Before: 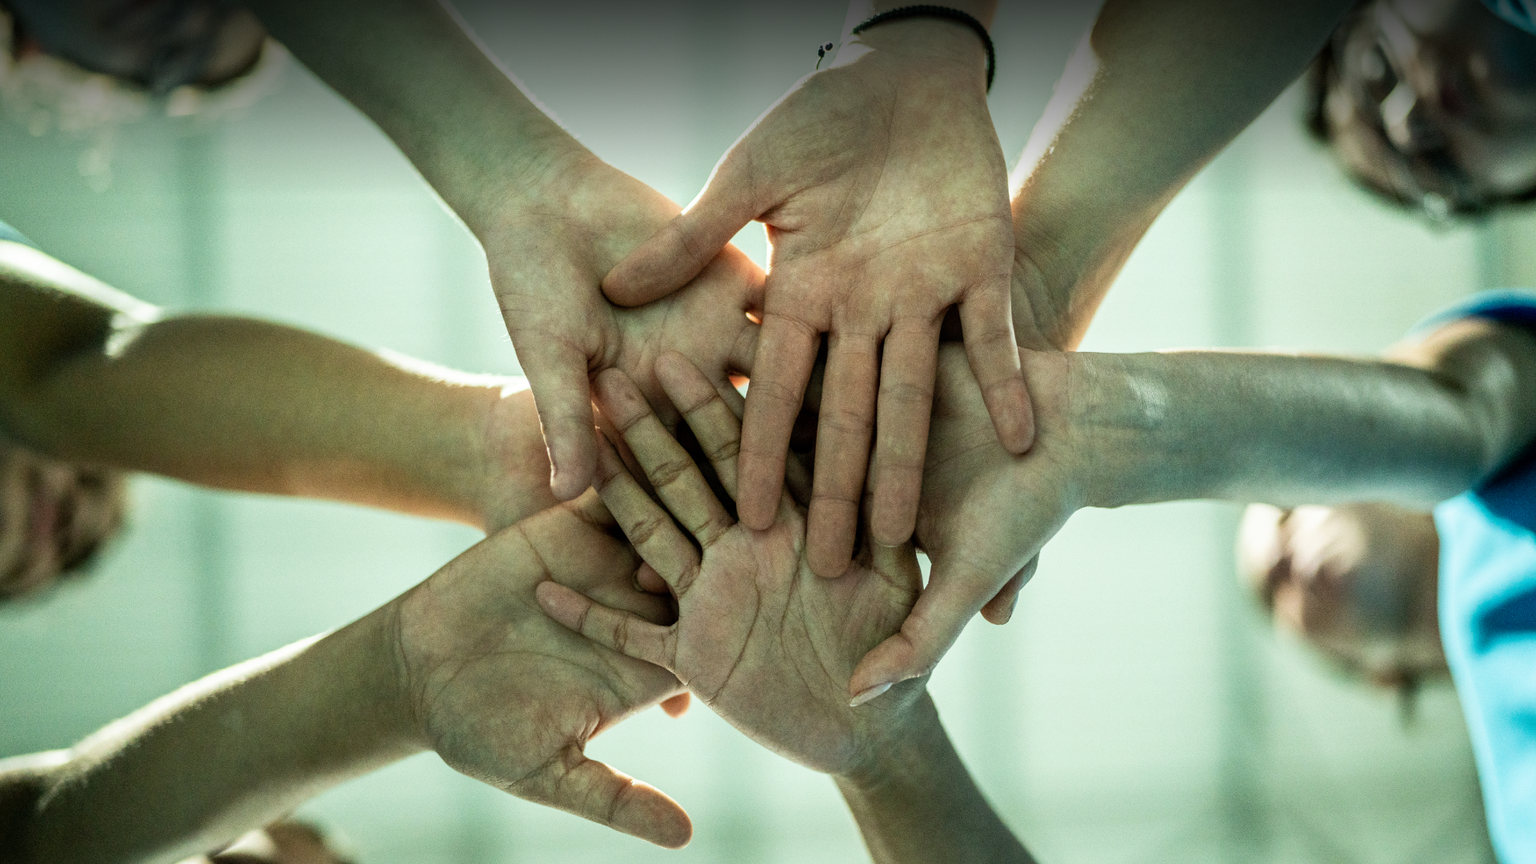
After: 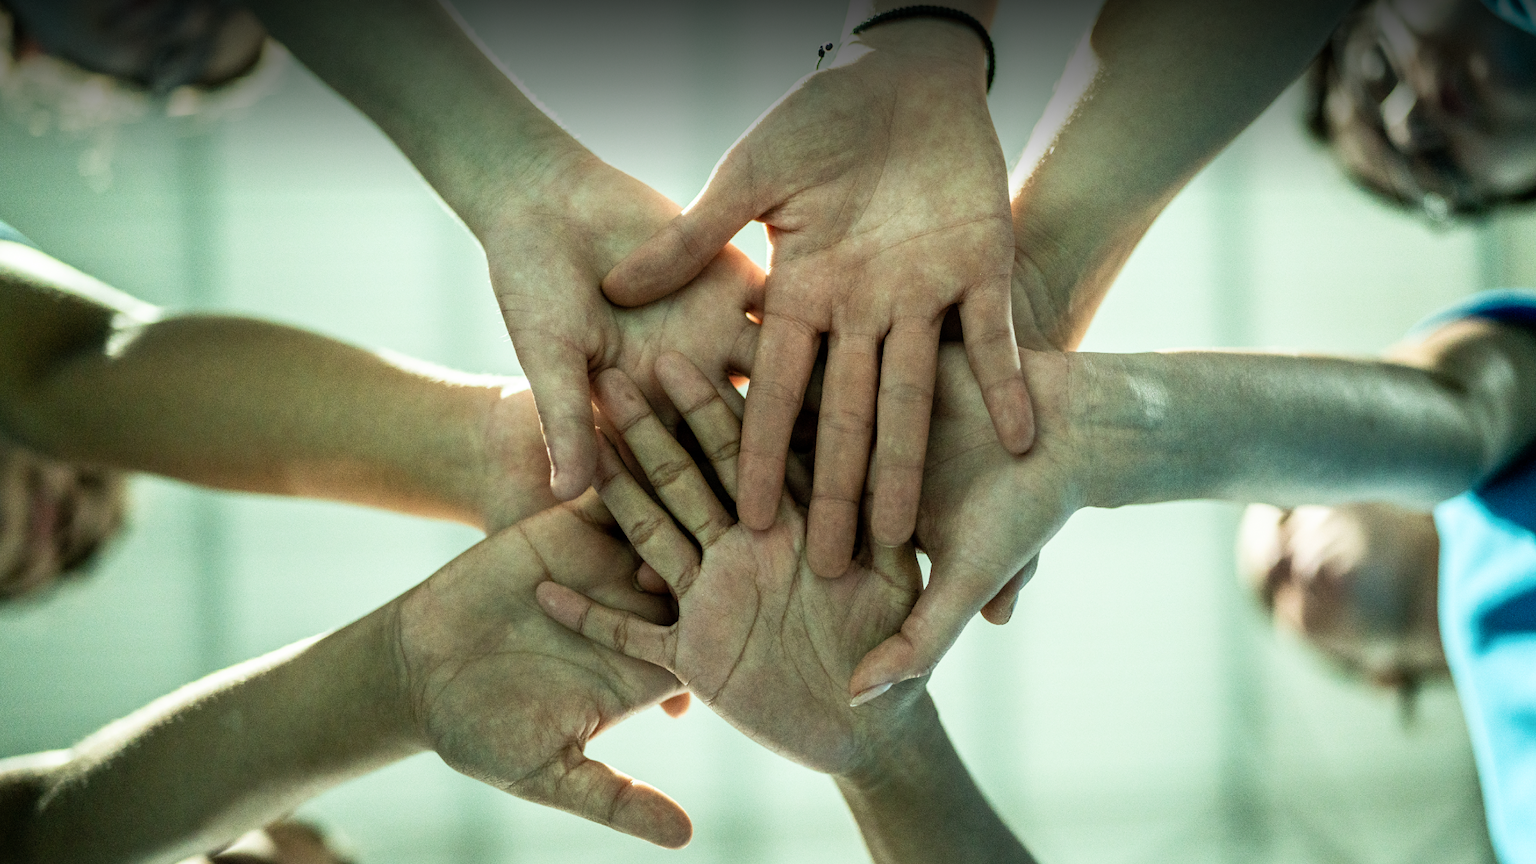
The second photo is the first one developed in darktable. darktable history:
shadows and highlights: shadows 0.39, highlights 39.71
